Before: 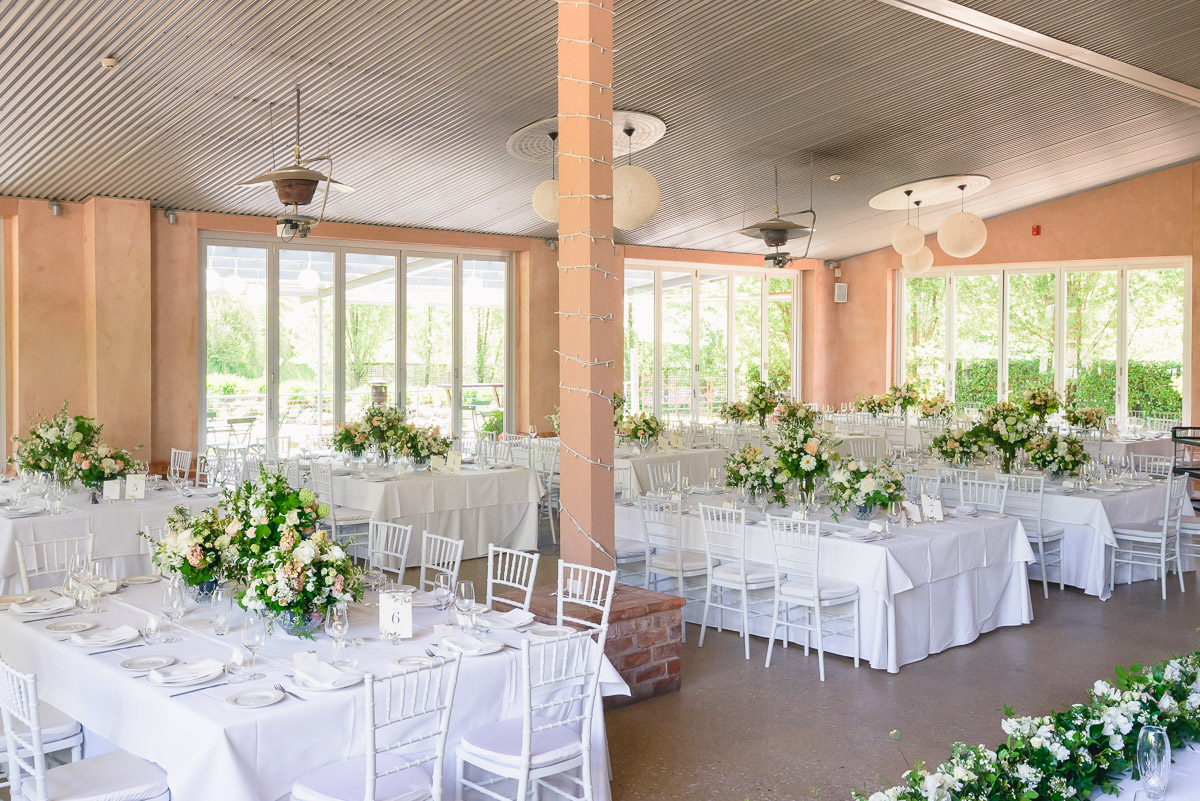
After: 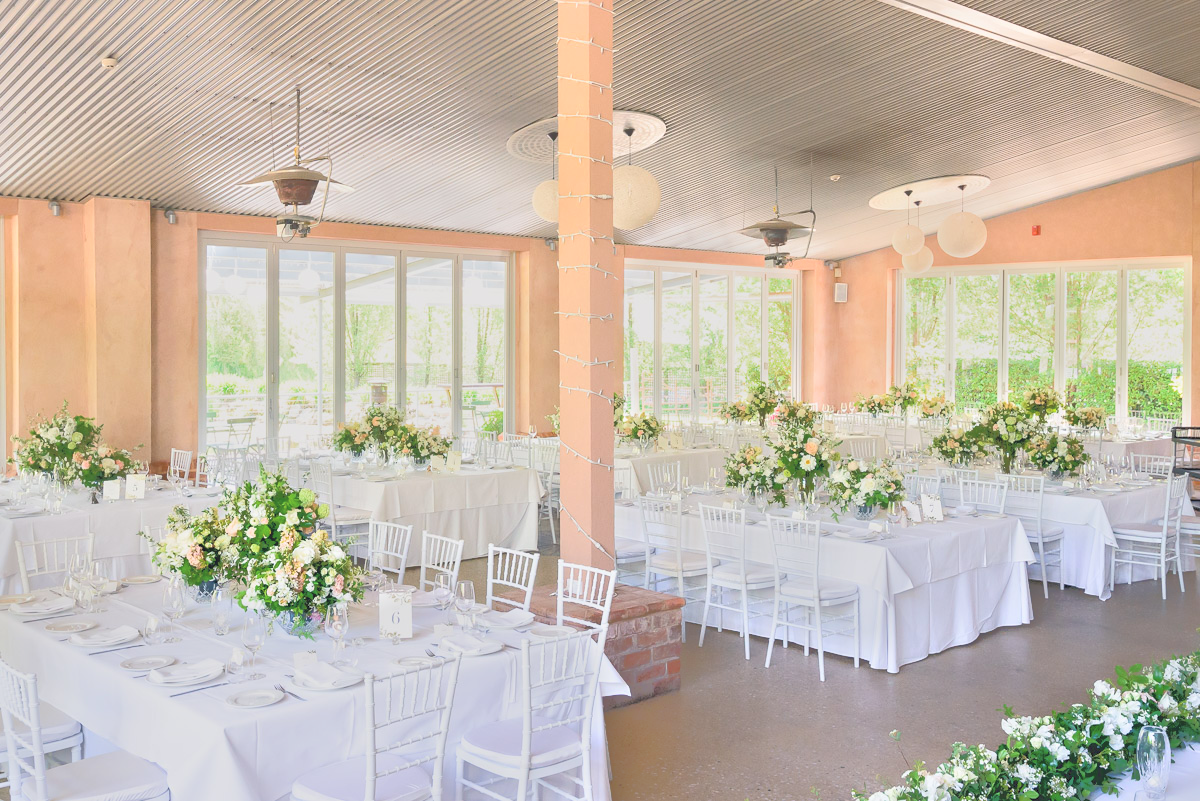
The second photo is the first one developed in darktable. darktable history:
exposure: exposure -0.043 EV, compensate highlight preservation false
tone equalizer: -7 EV -0.594 EV, -6 EV 1.04 EV, -5 EV -0.455 EV, -4 EV 0.424 EV, -3 EV 0.408 EV, -2 EV 0.144 EV, -1 EV -0.151 EV, +0 EV -0.378 EV
contrast brightness saturation: brightness 0.281
